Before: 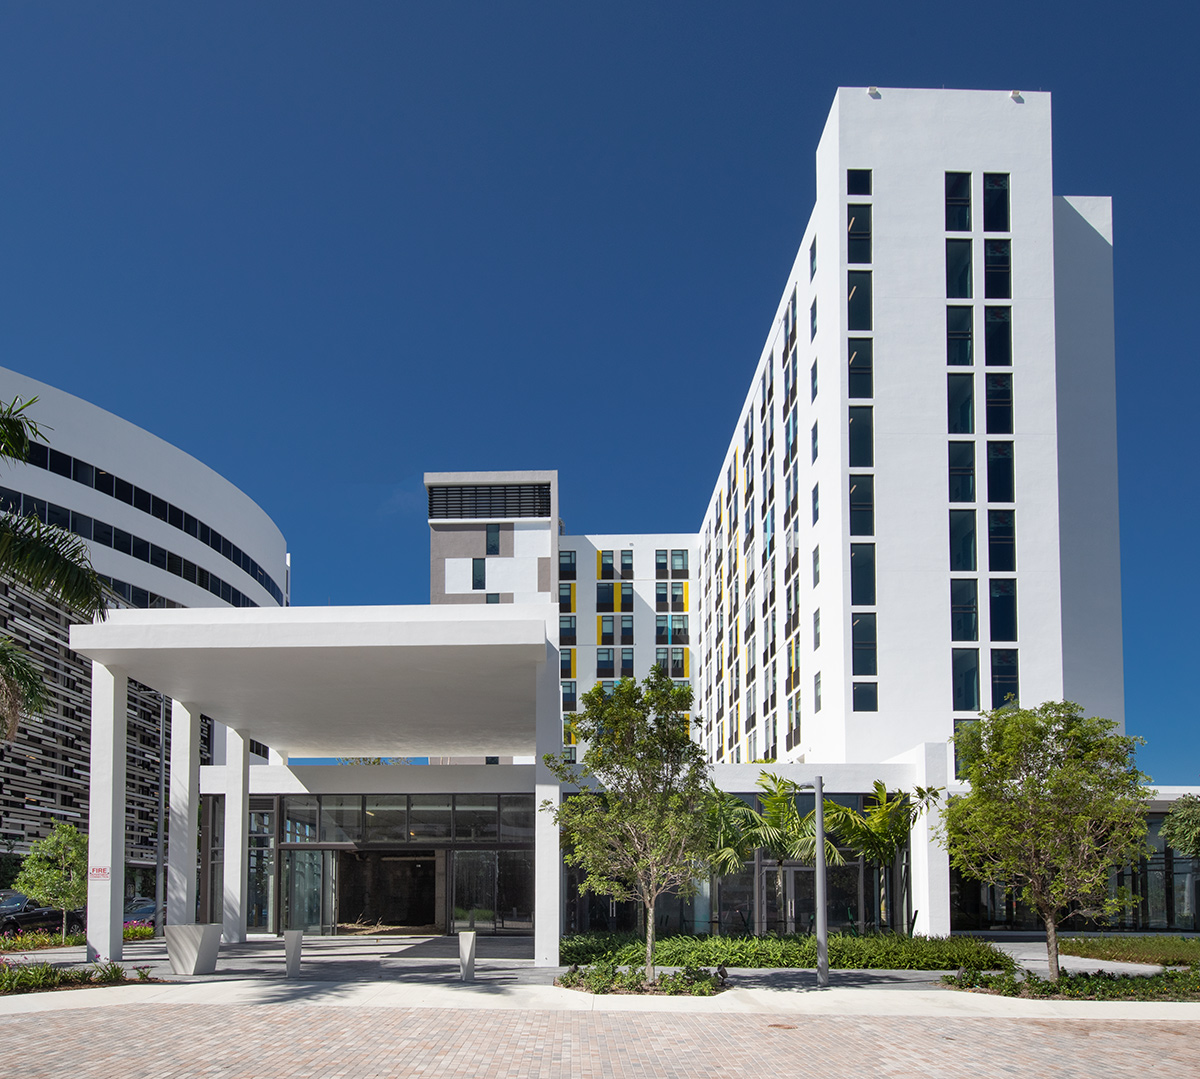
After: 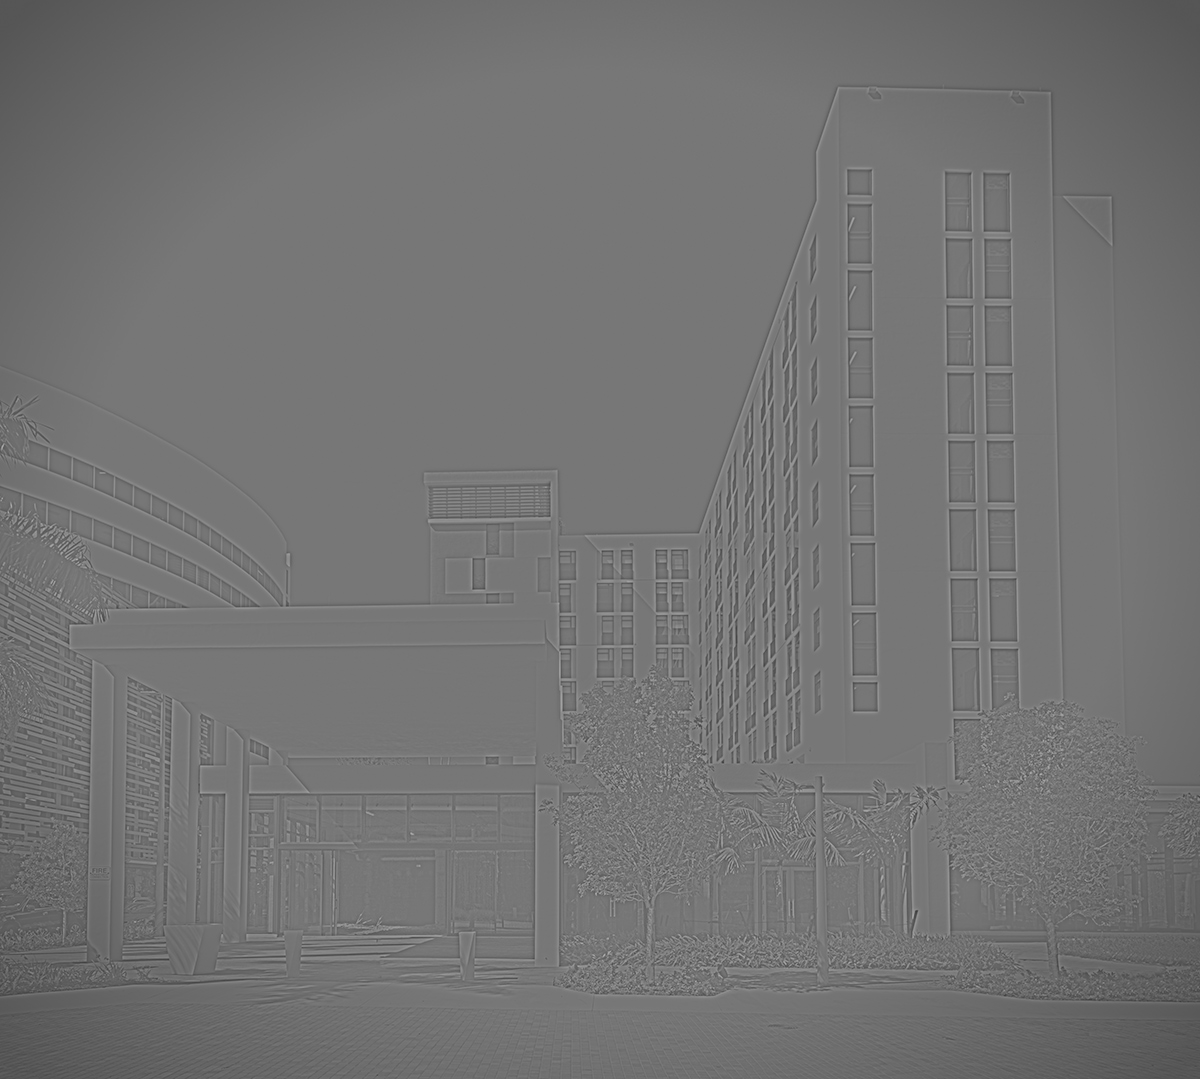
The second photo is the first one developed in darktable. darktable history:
highpass: sharpness 9.84%, contrast boost 9.94%
vignetting: fall-off start 87%, automatic ratio true
